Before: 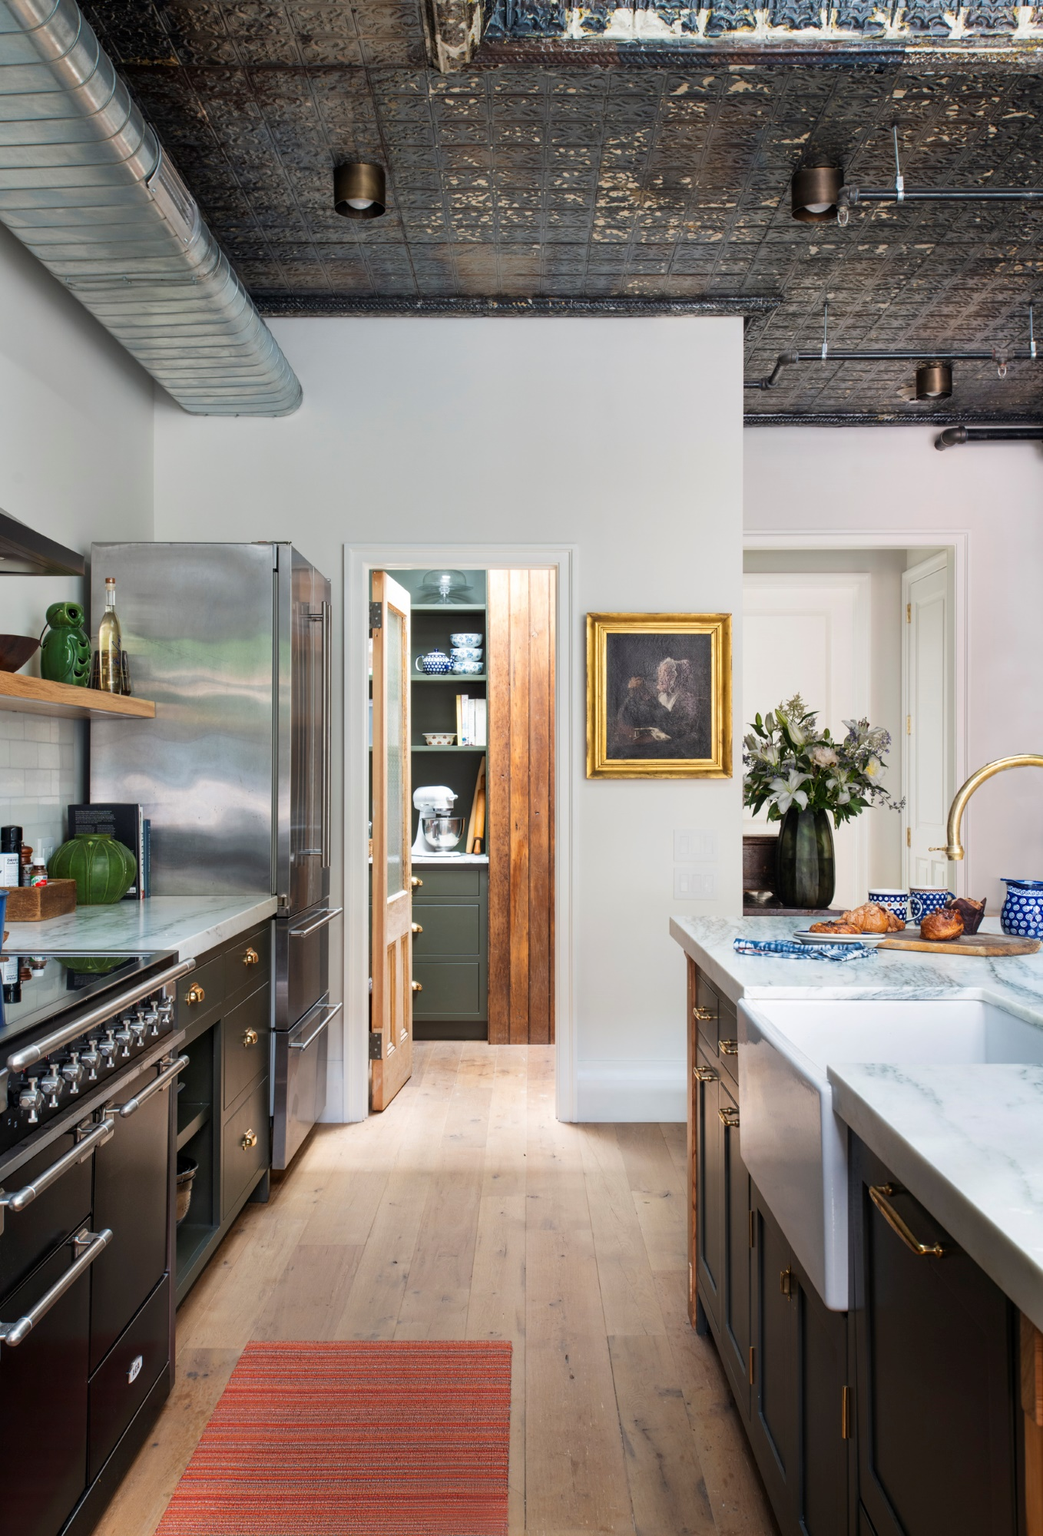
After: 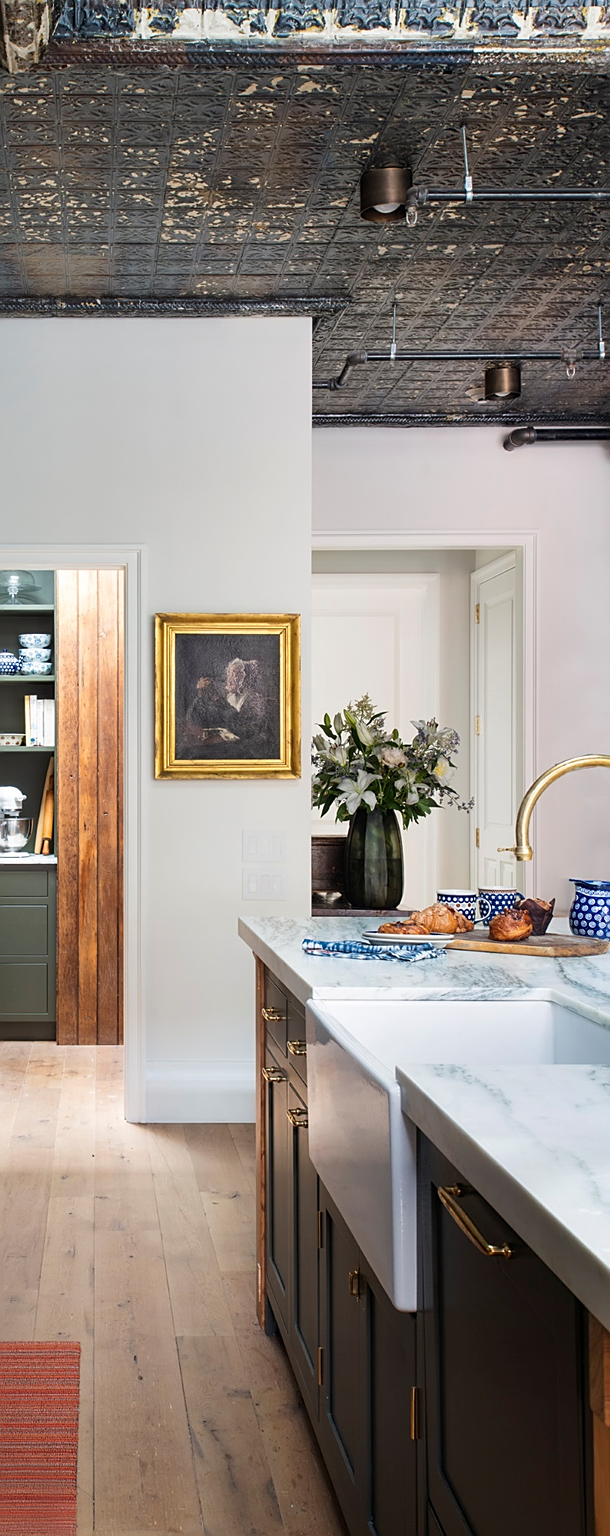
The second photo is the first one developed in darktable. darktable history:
sharpen: on, module defaults
framing: aspect text "constant border", border size 0%, pos h text "1/2", pos v text "1/2"
crop: left 41.402%
